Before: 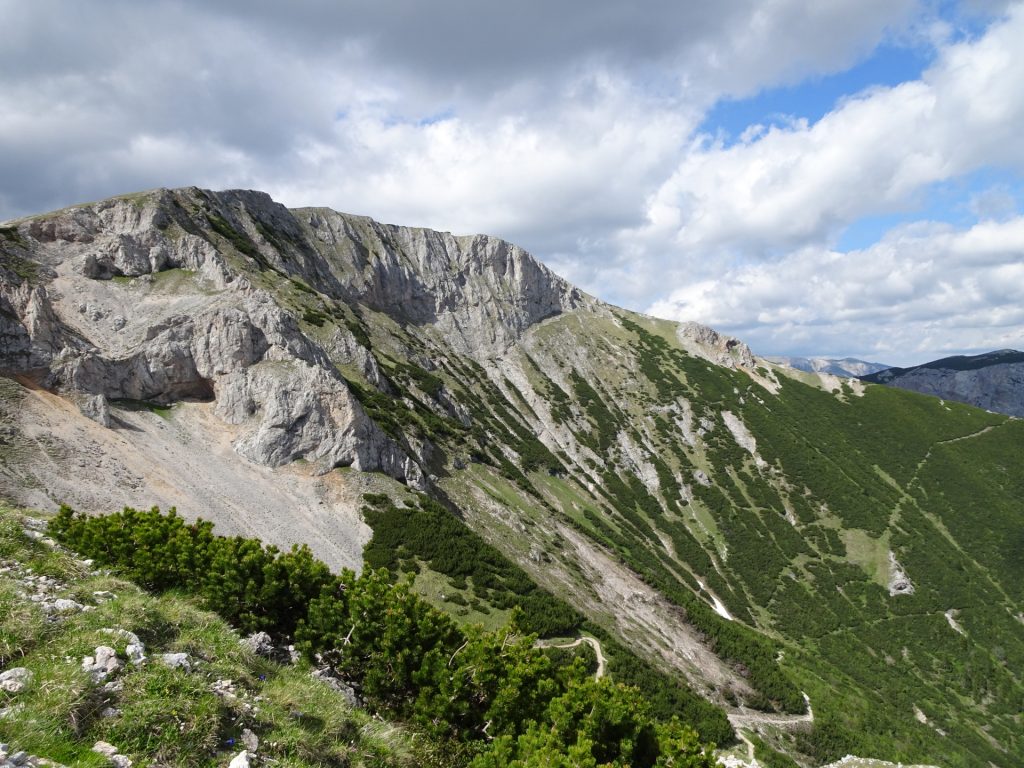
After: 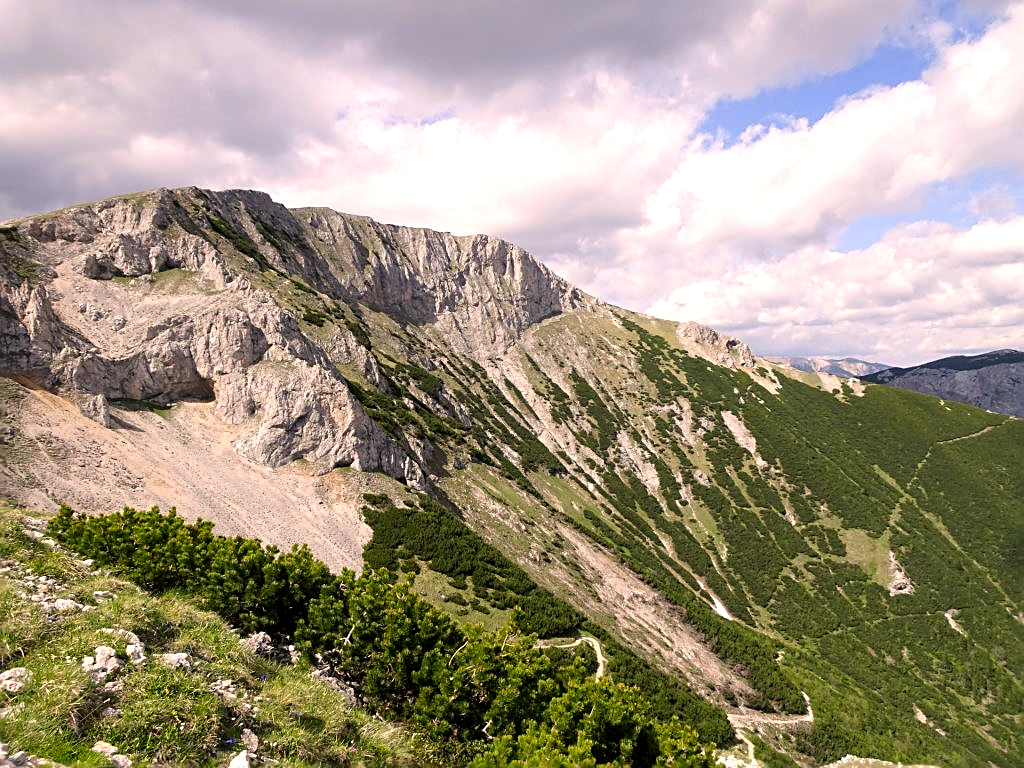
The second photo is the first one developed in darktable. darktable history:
color correction: highlights a* 11.96, highlights b* 11.58
sharpen: on, module defaults
exposure: black level correction 0.003, exposure 0.383 EV, compensate highlight preservation false
